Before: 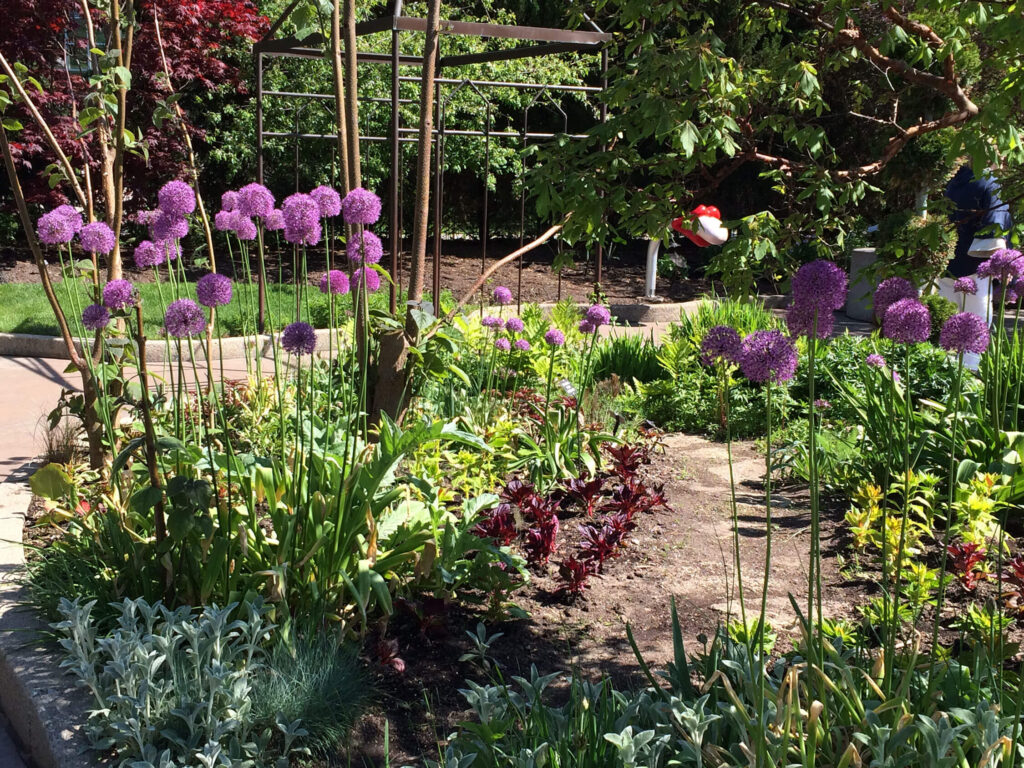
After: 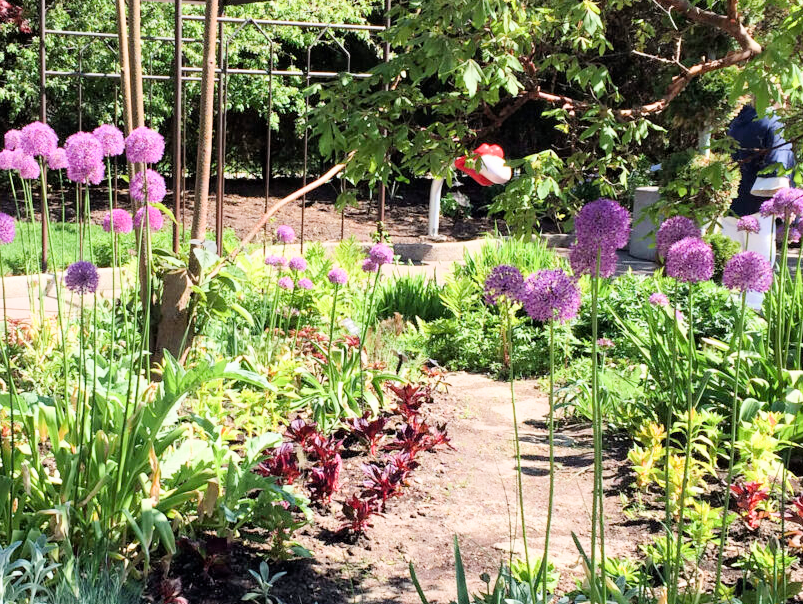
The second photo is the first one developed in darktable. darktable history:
filmic rgb: black relative exposure -7.65 EV, white relative exposure 4.56 EV, hardness 3.61
exposure: black level correction 0.001, exposure 1.8 EV, compensate exposure bias true, compensate highlight preservation false
crop and rotate: left 21.222%, top 7.961%, right 0.347%, bottom 13.33%
